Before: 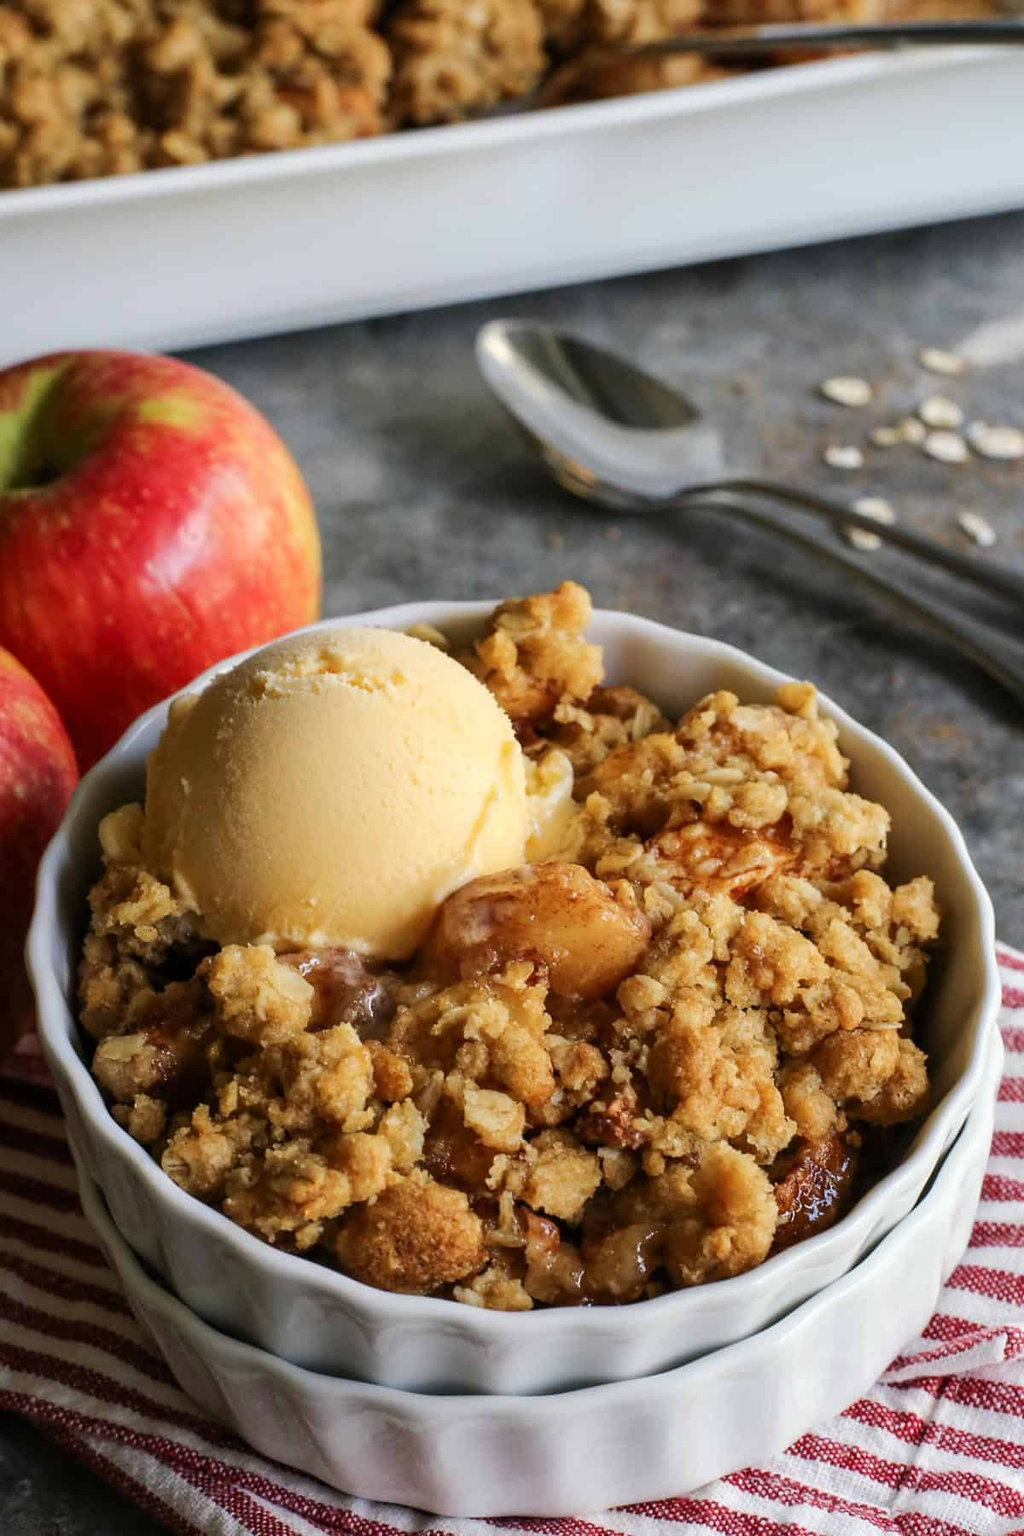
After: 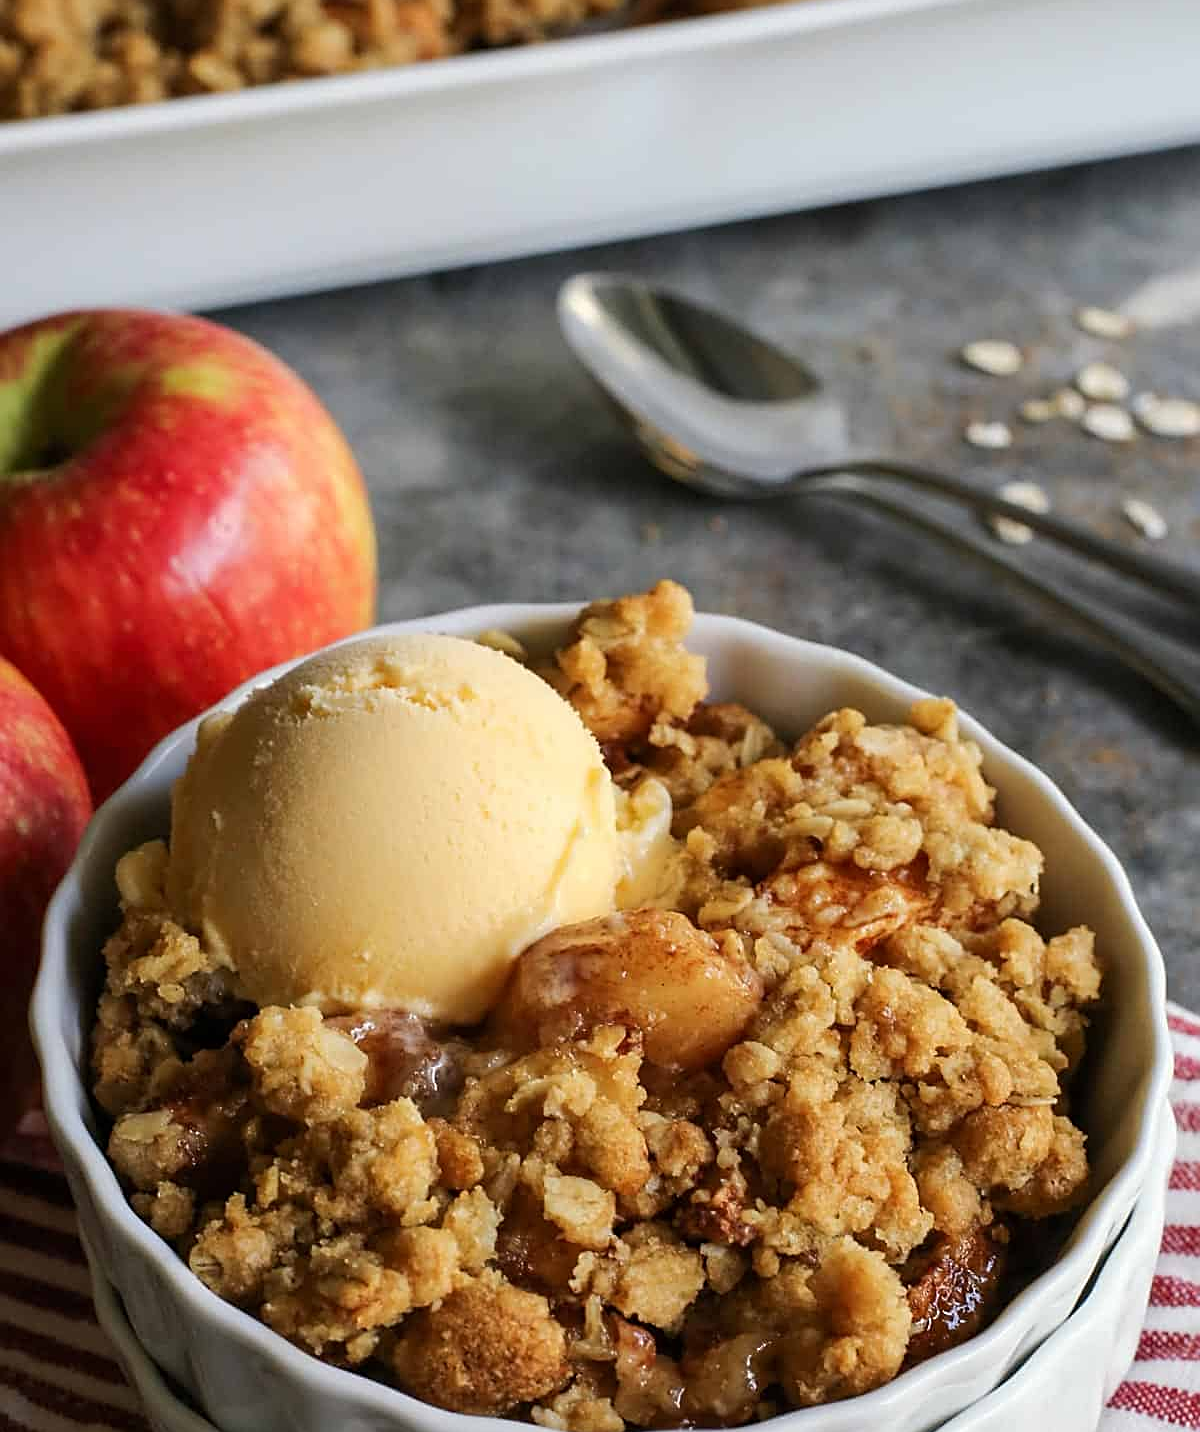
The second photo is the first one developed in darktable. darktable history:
crop and rotate: top 5.655%, bottom 14.767%
sharpen: on, module defaults
